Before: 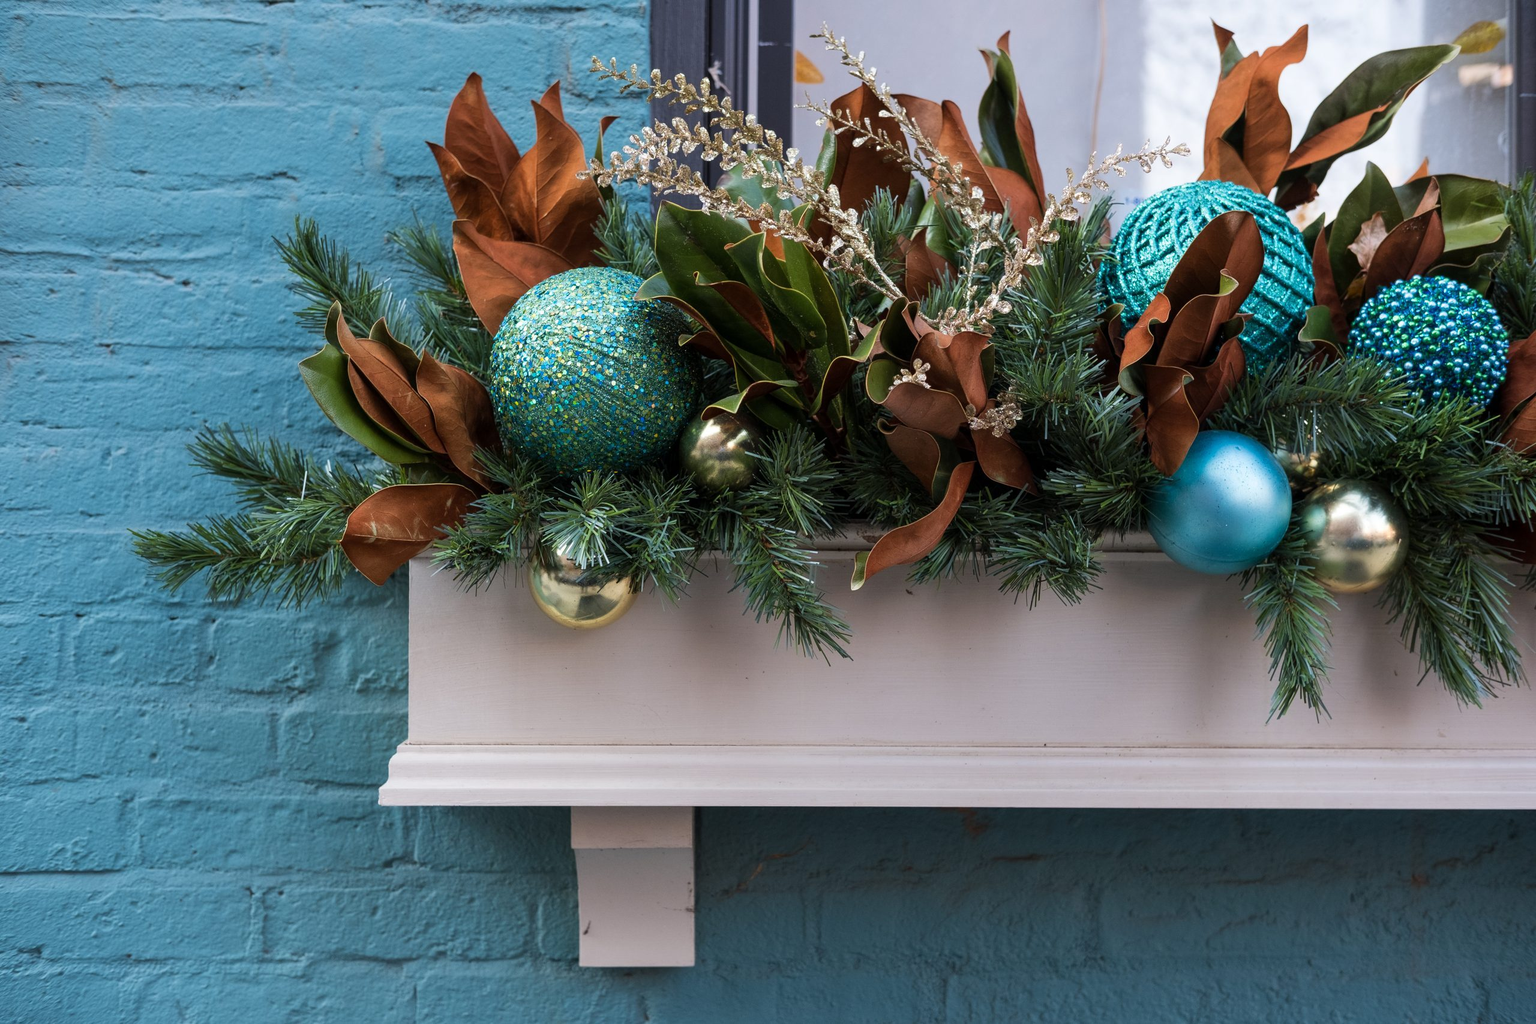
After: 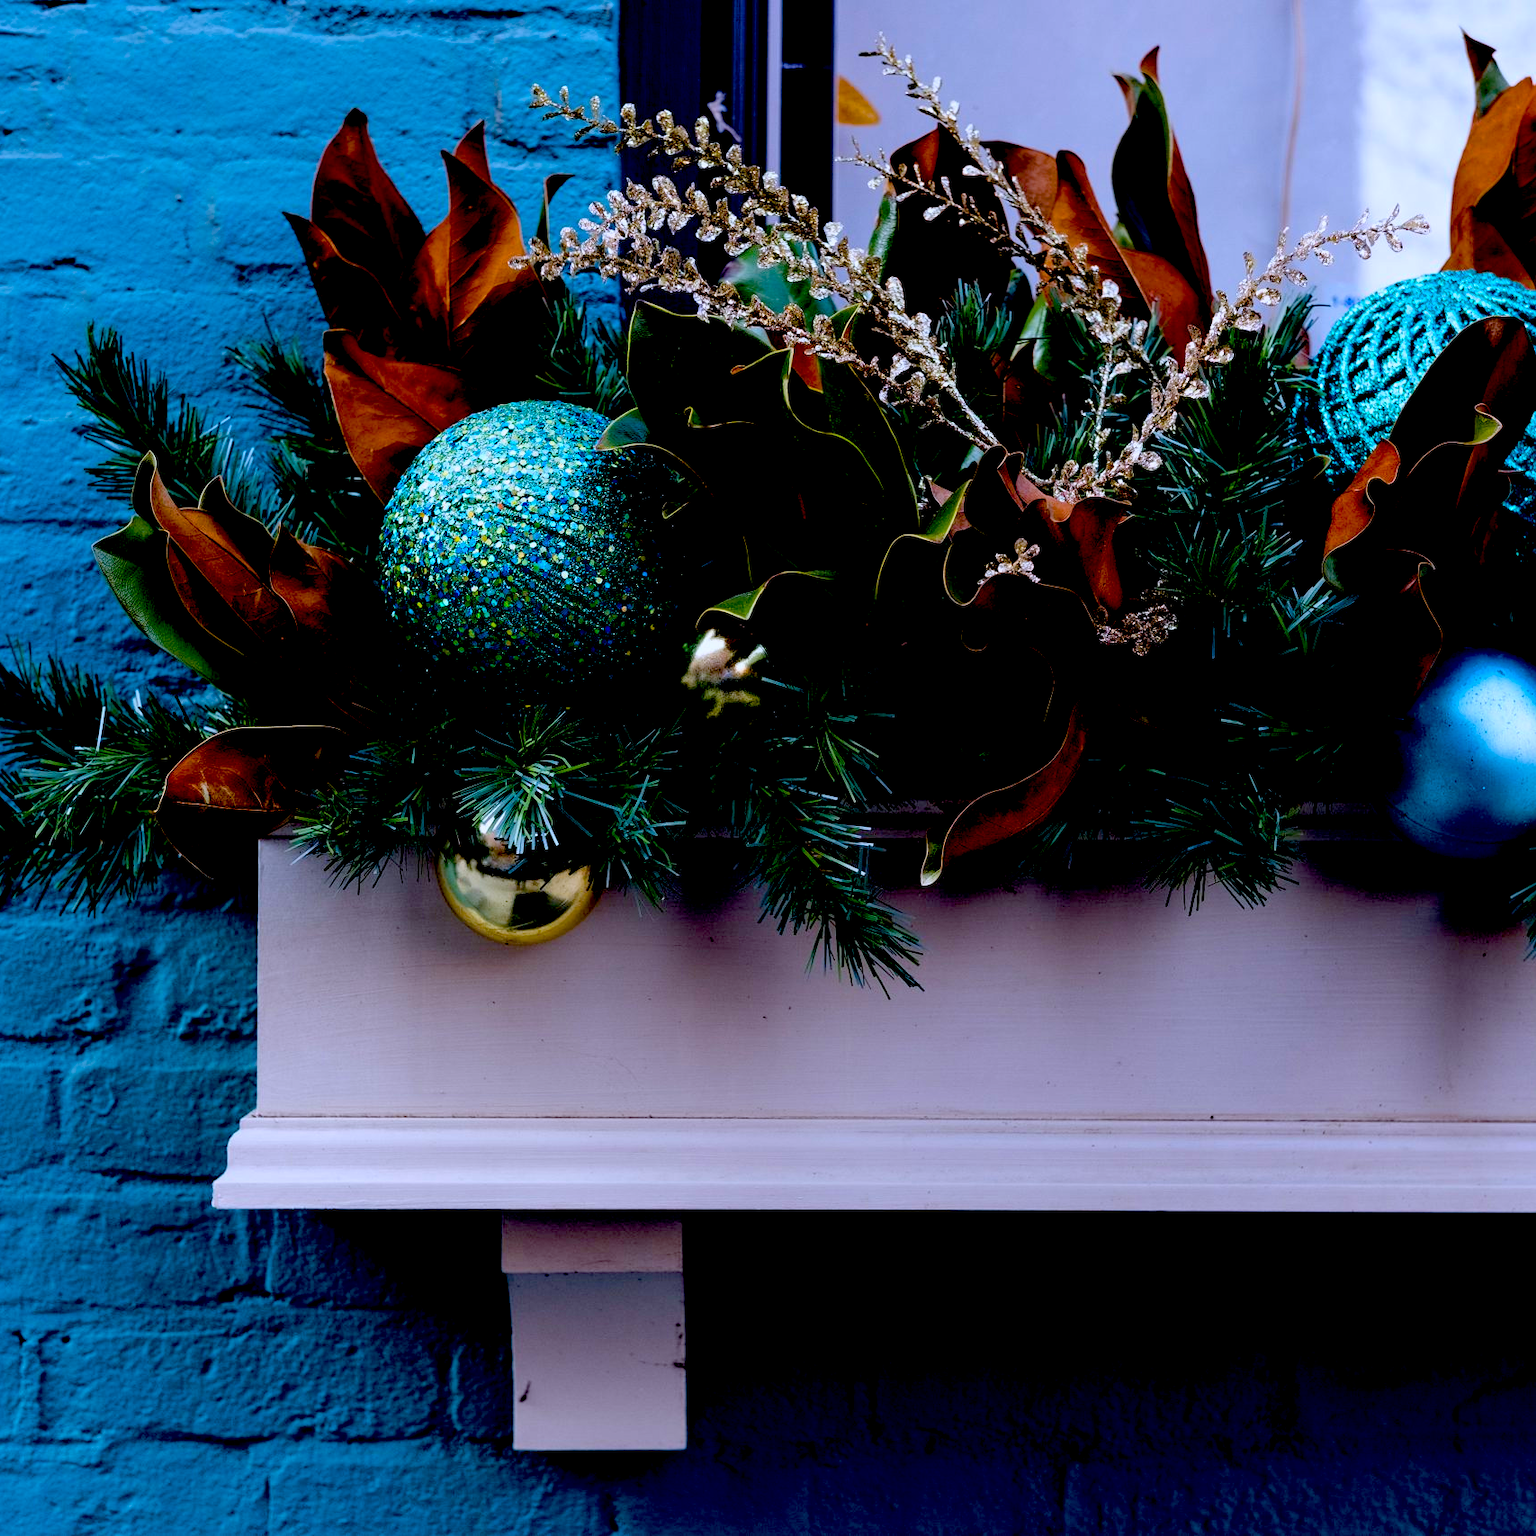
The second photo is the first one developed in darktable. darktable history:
color balance rgb: perceptual saturation grading › global saturation 25%, global vibrance 20%
white balance: red 0.967, blue 1.119, emerald 0.756
crop and rotate: left 15.446%, right 17.836%
exposure: black level correction 0.1, exposure -0.092 EV, compensate highlight preservation false
